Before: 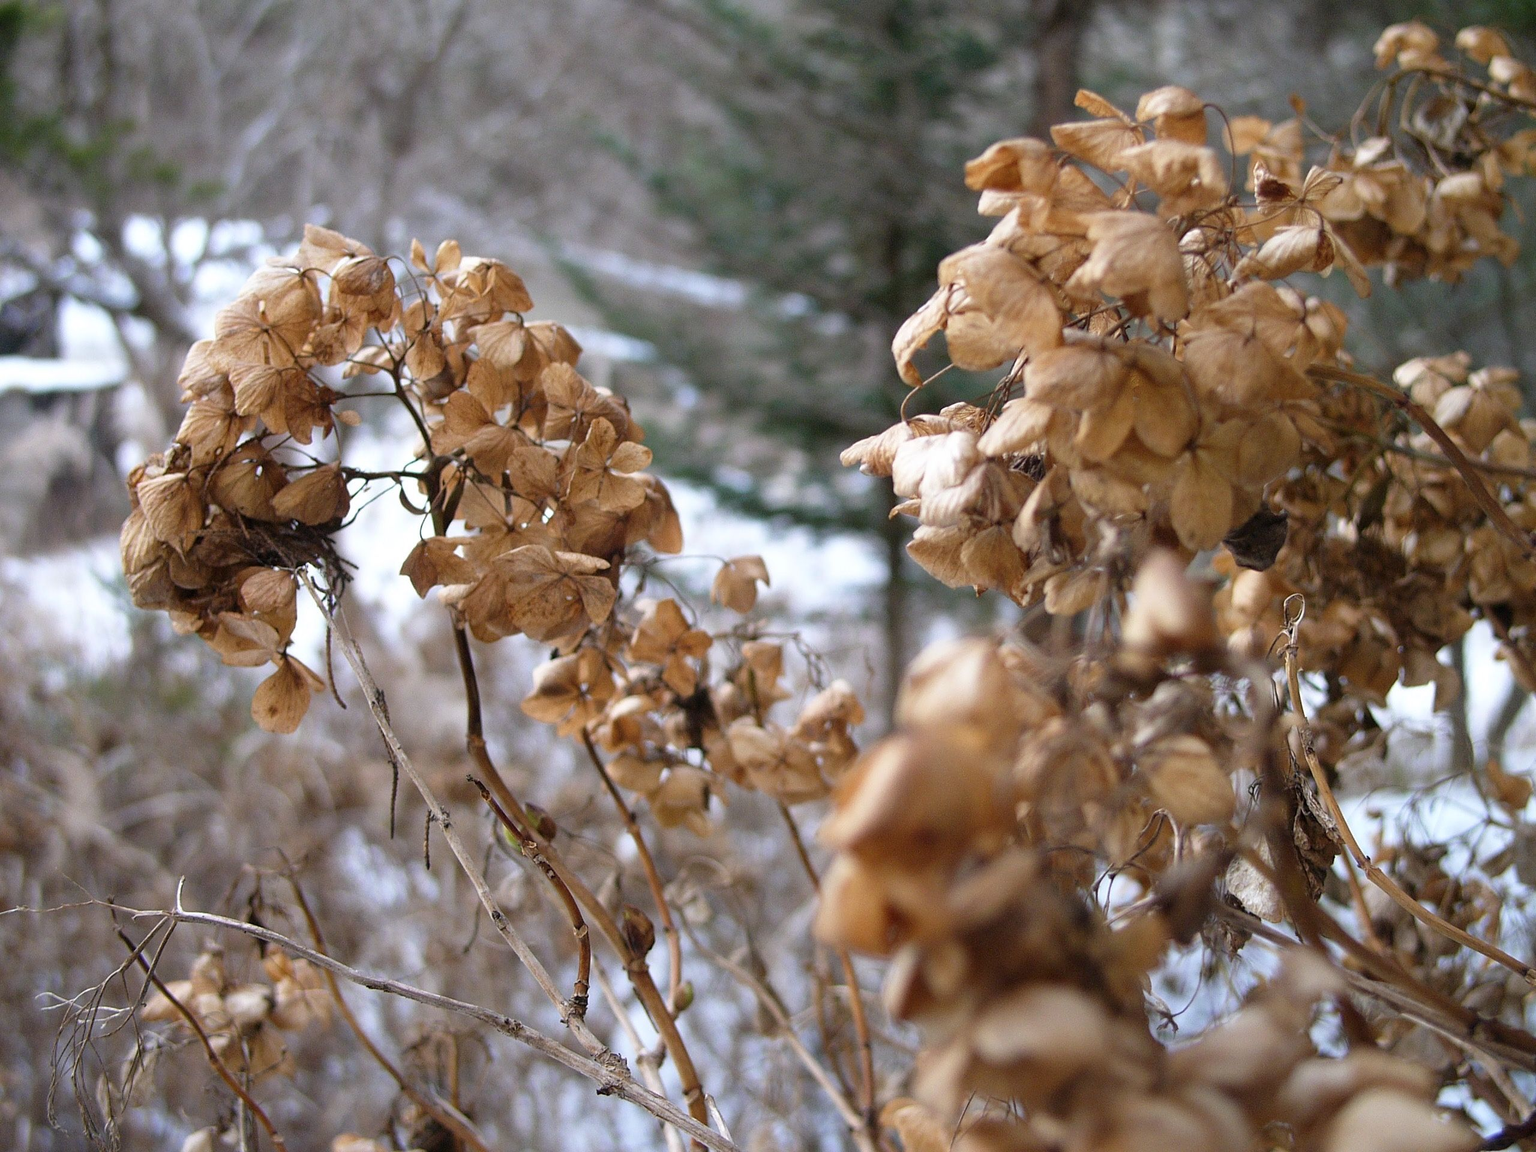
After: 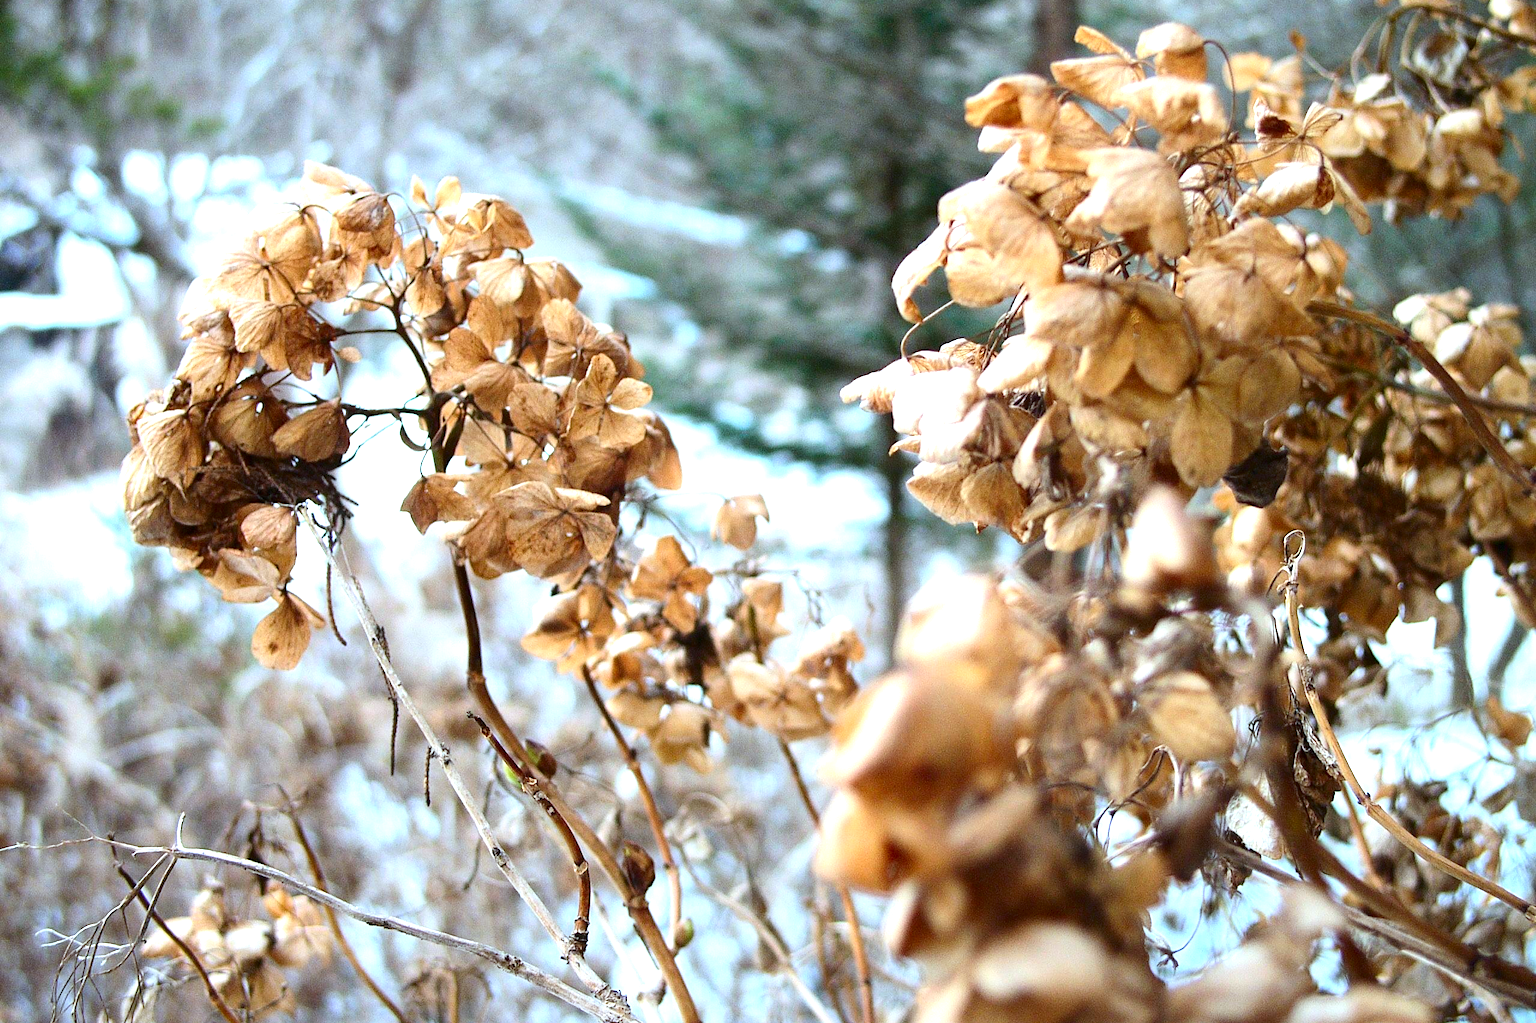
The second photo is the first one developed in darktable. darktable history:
contrast brightness saturation: contrast 0.192, brightness -0.102, saturation 0.209
exposure: black level correction 0, exposure 1.199 EV, compensate highlight preservation false
crop and rotate: top 5.536%, bottom 5.569%
color correction: highlights a* -9.94, highlights b* -10.05
